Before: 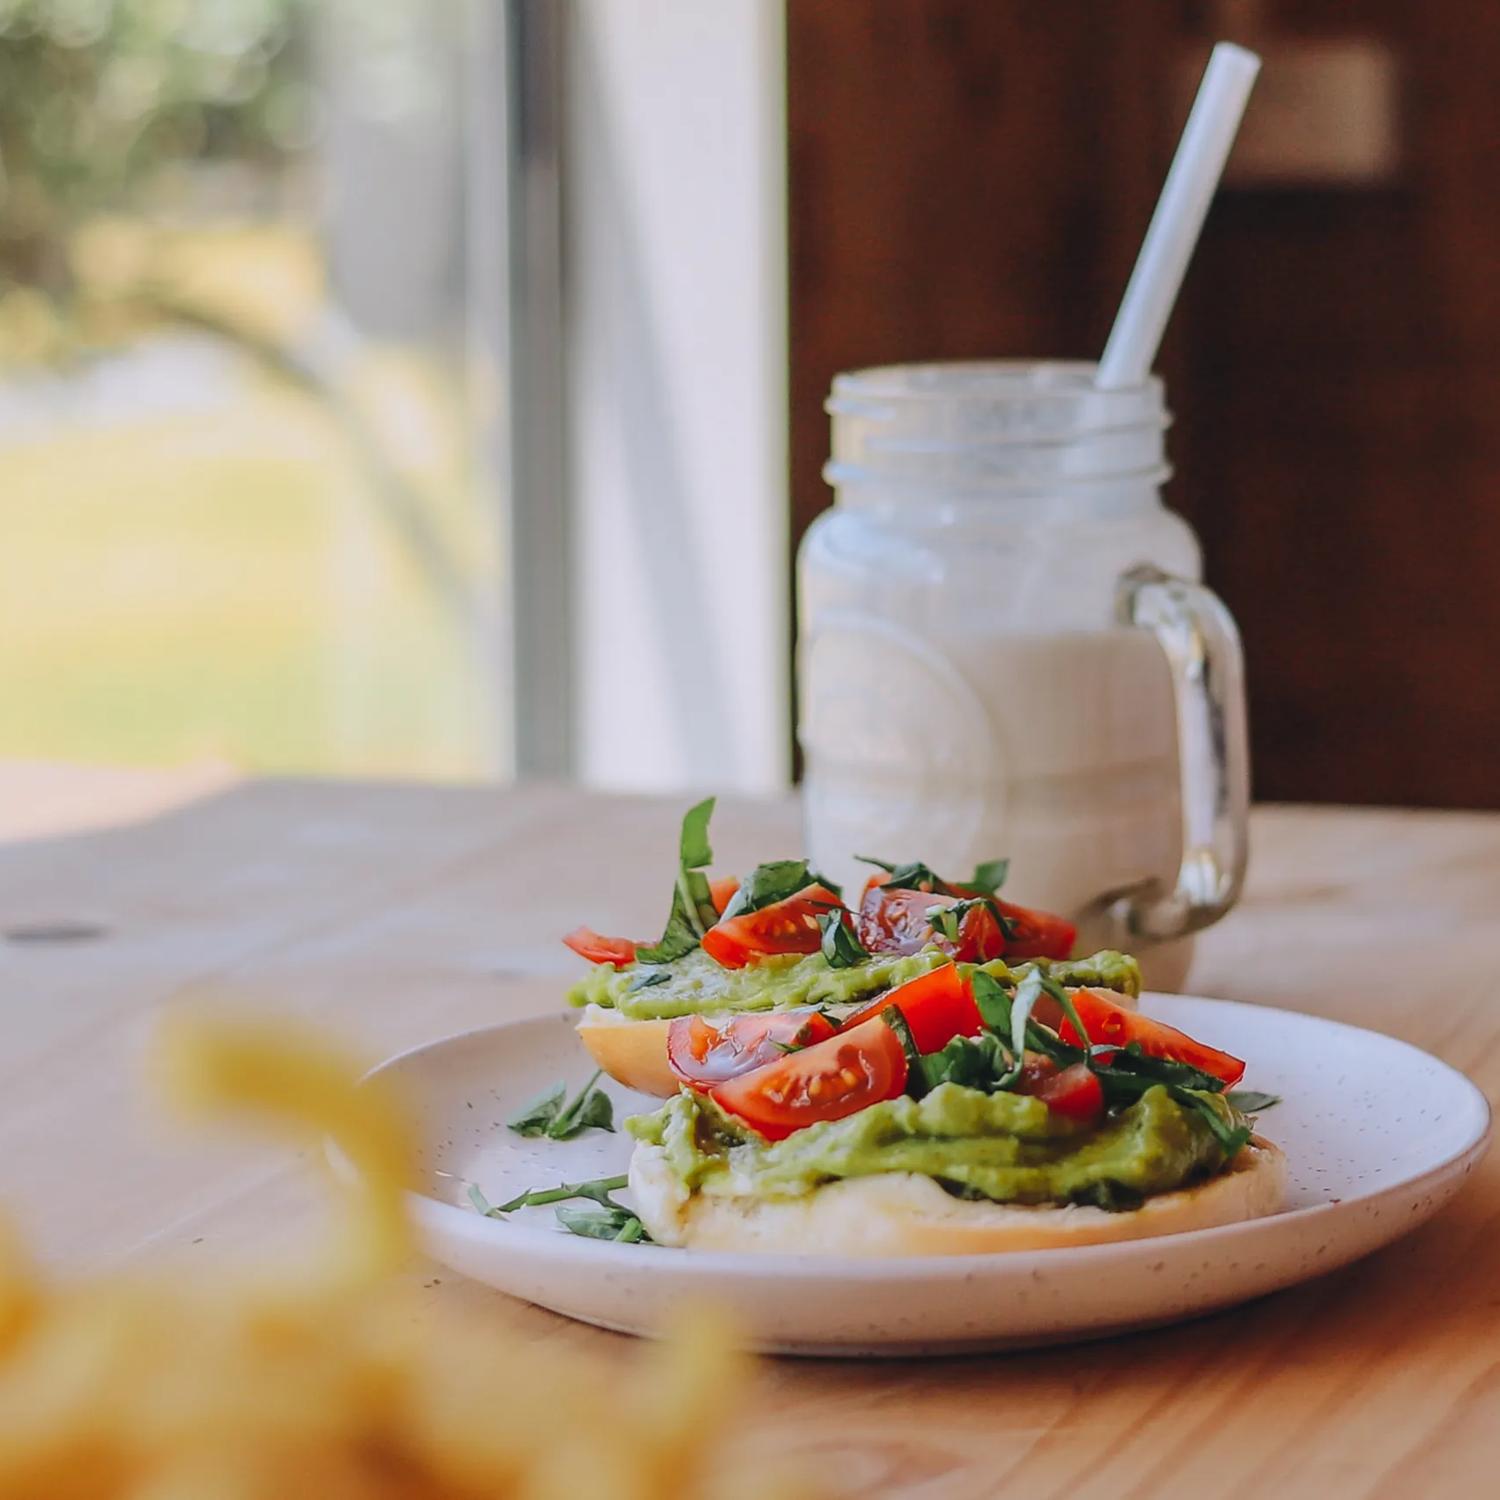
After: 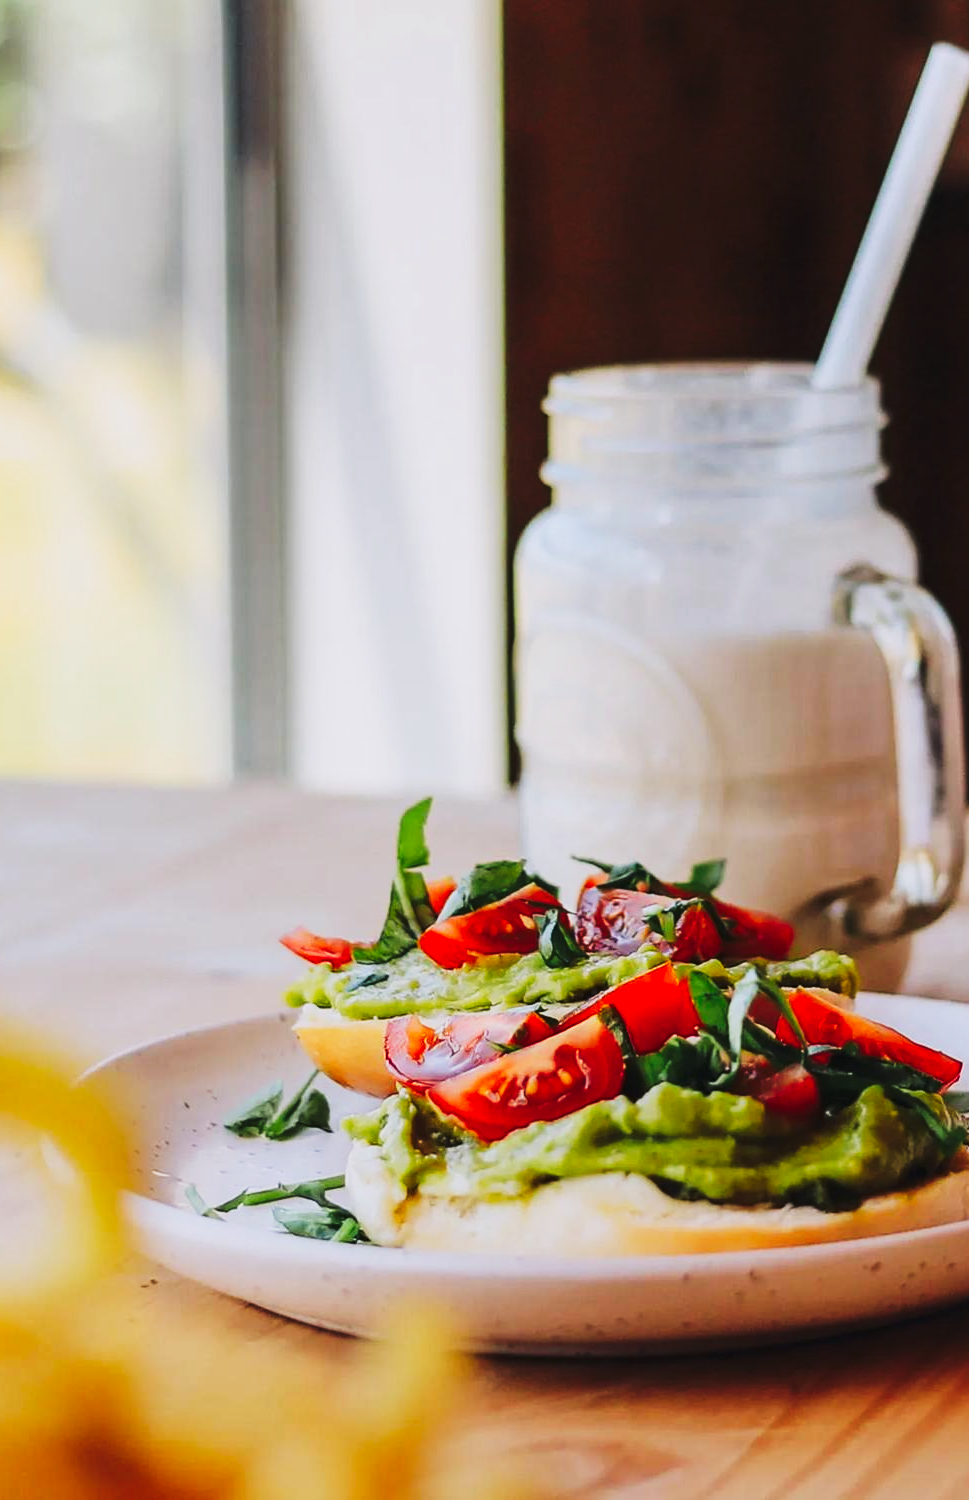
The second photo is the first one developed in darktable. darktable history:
tone curve: curves: ch0 [(0, 0) (0.288, 0.201) (0.683, 0.793) (1, 1)], preserve colors none
exposure: exposure -0.109 EV, compensate exposure bias true, compensate highlight preservation false
crop and rotate: left 18.868%, right 16.498%
